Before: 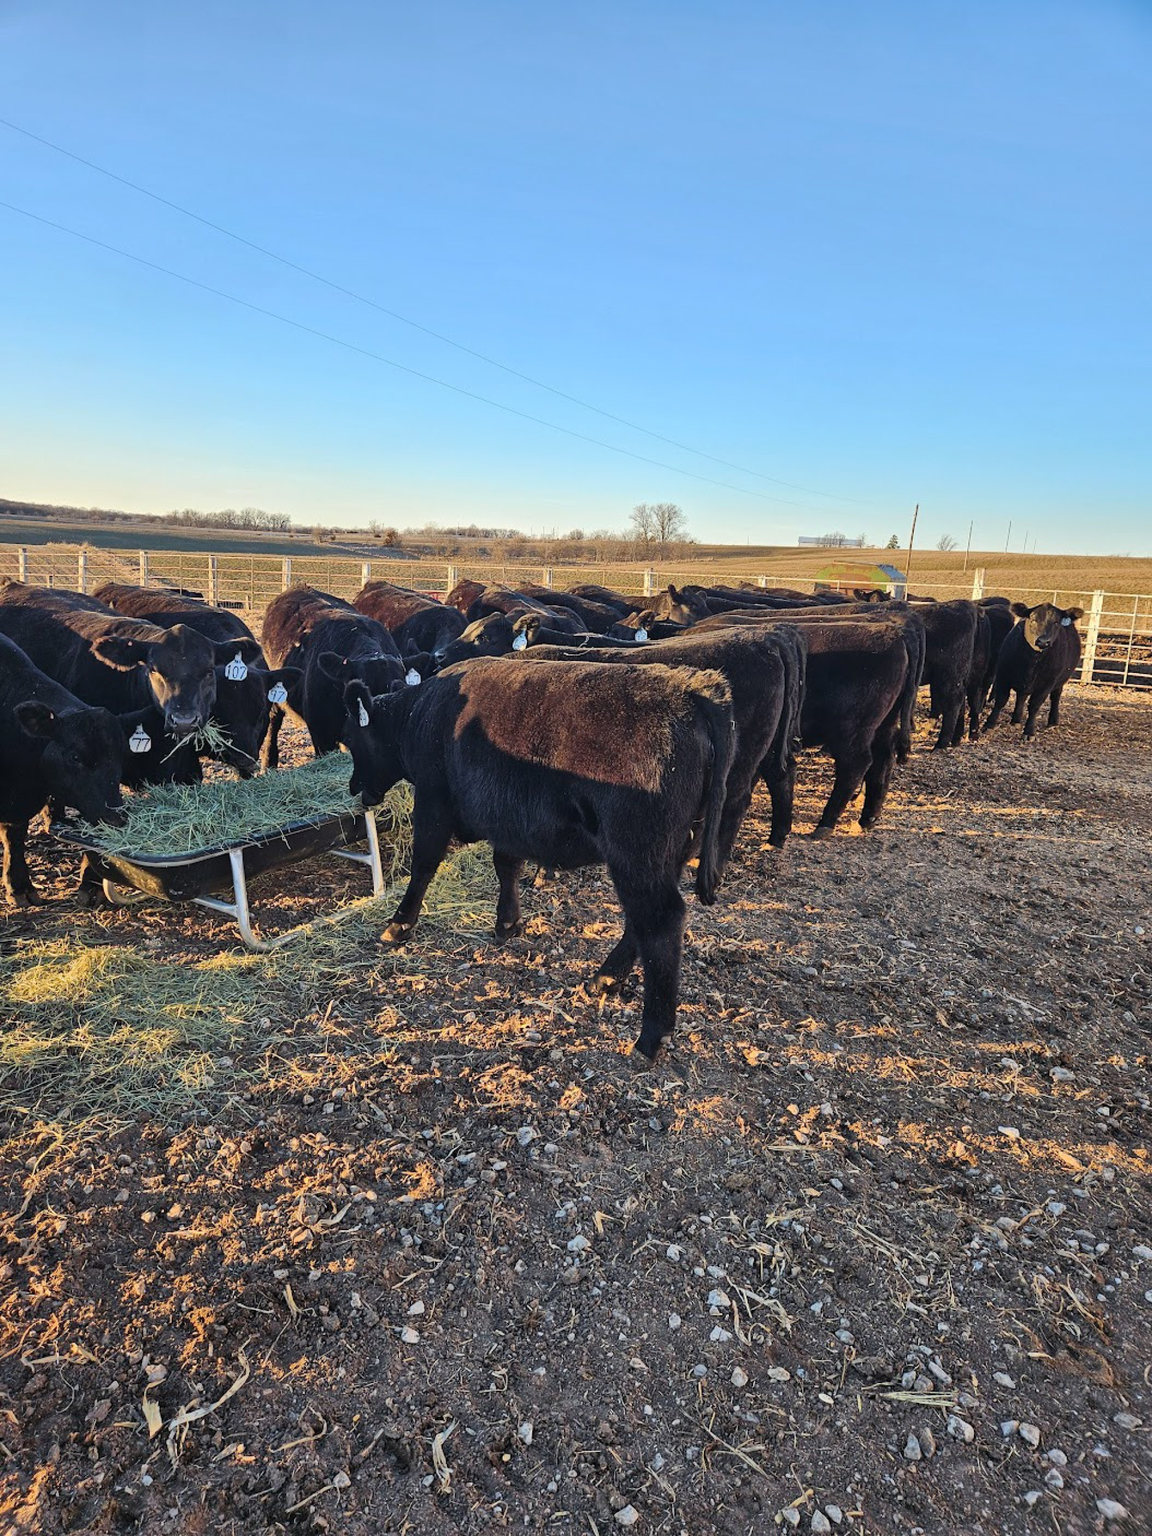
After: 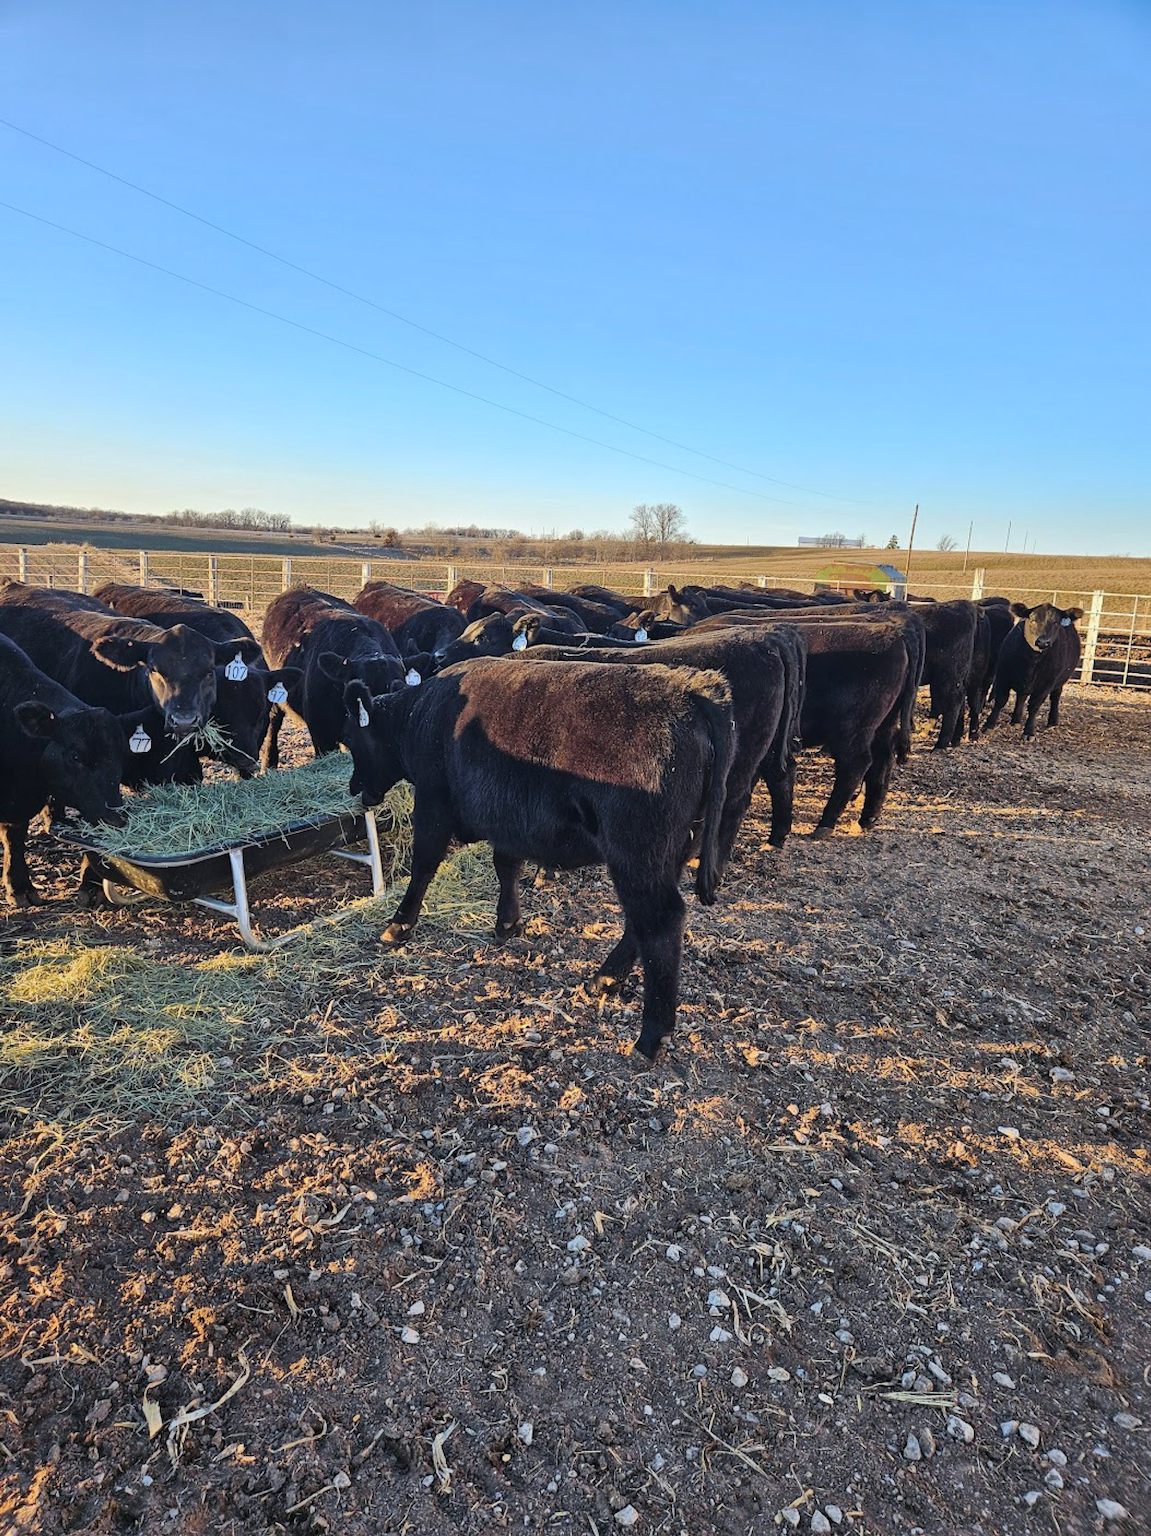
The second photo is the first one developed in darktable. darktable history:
white balance: red 0.976, blue 1.04
